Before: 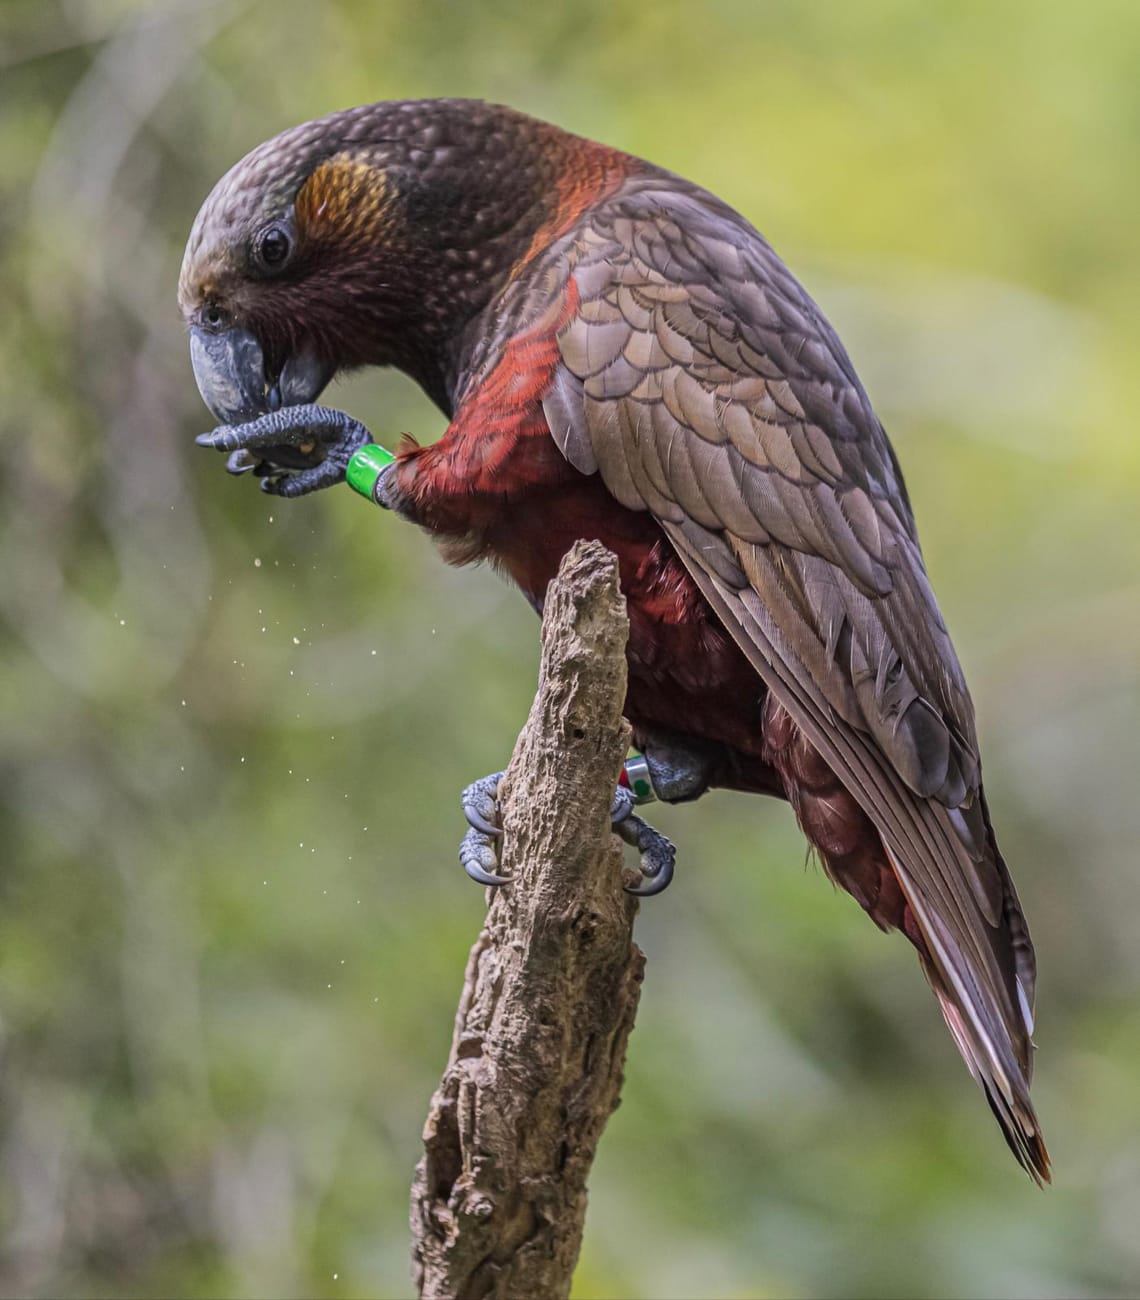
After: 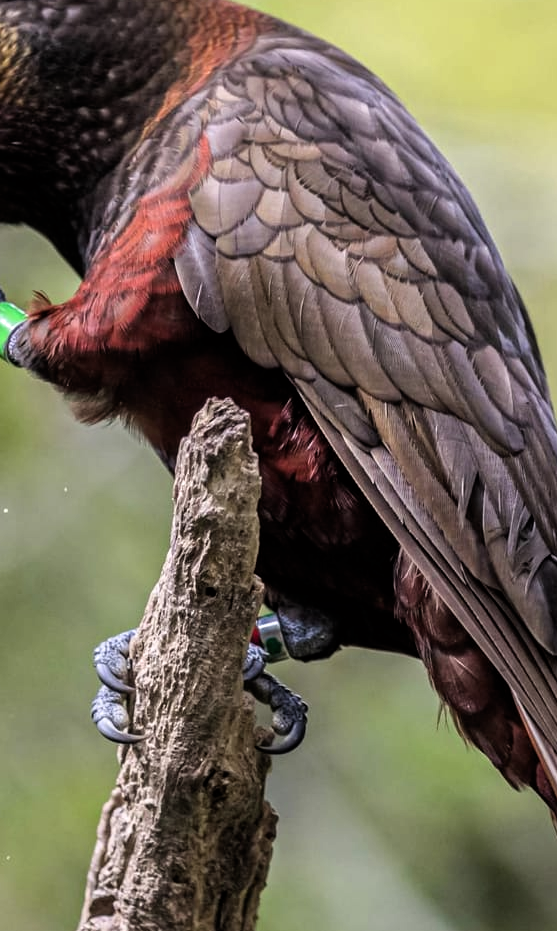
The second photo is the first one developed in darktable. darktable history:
crop: left 32.342%, top 10.995%, right 18.788%, bottom 17.346%
filmic rgb: black relative exposure -8.19 EV, white relative exposure 2.2 EV, target white luminance 99.995%, hardness 7.08, latitude 75.65%, contrast 1.32, highlights saturation mix -3%, shadows ↔ highlights balance 30.13%
